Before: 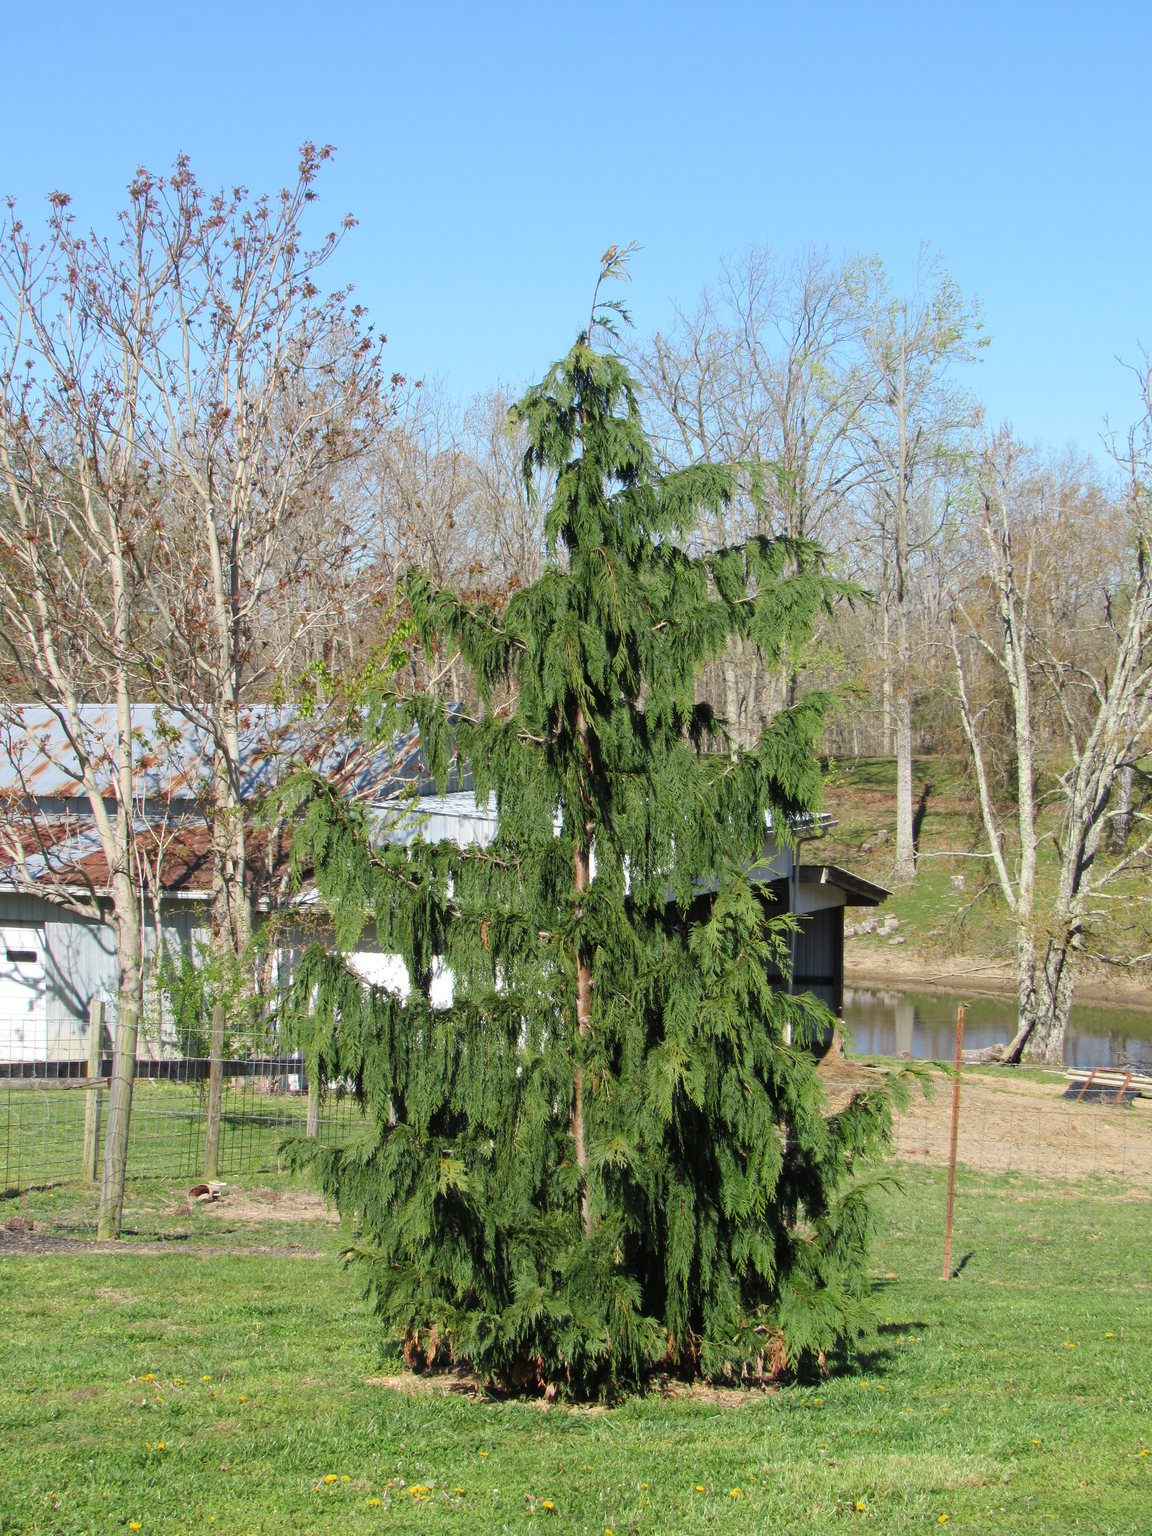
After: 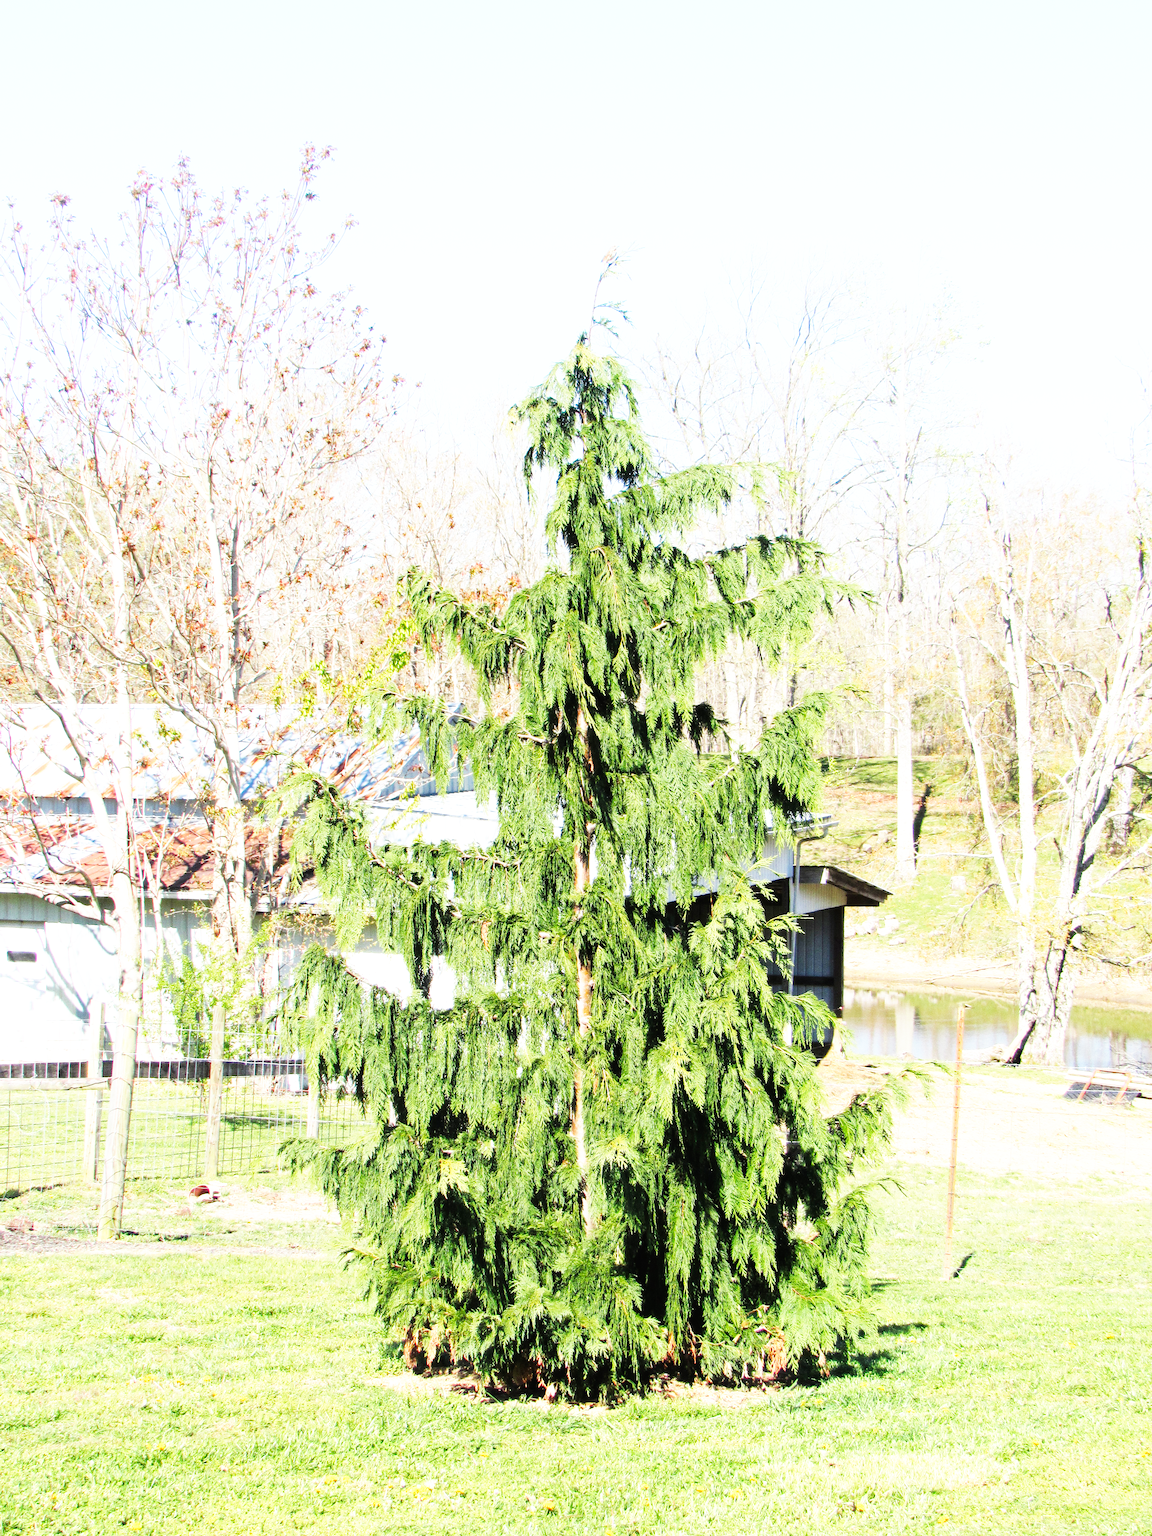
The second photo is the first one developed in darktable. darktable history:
base curve: curves: ch0 [(0, 0) (0.007, 0.004) (0.027, 0.03) (0.046, 0.07) (0.207, 0.54) (0.442, 0.872) (0.673, 0.972) (1, 1)], preserve colors none
exposure: exposure 0.781 EV, compensate highlight preservation false
